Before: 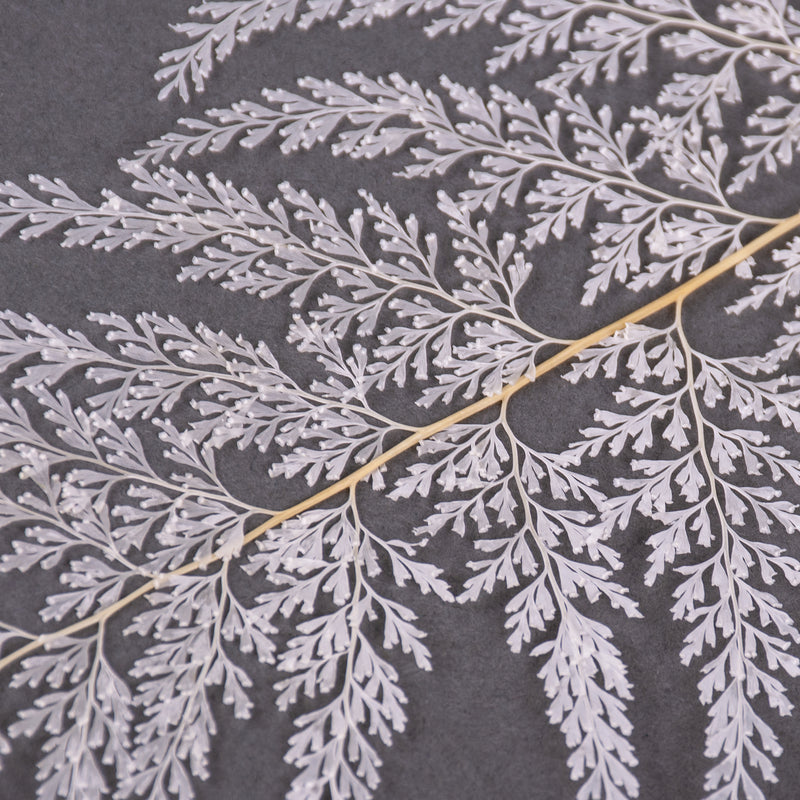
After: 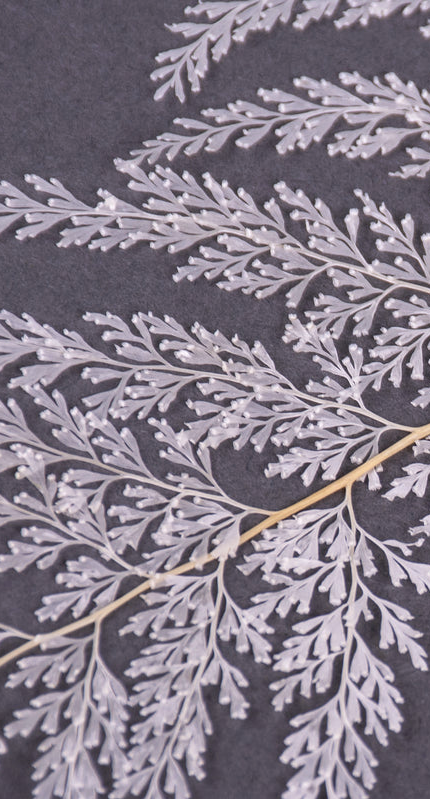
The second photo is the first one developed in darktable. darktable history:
crop: left 0.587%, right 45.588%, bottom 0.086%
color balance: gamma [0.9, 0.988, 0.975, 1.025], gain [1.05, 1, 1, 1]
